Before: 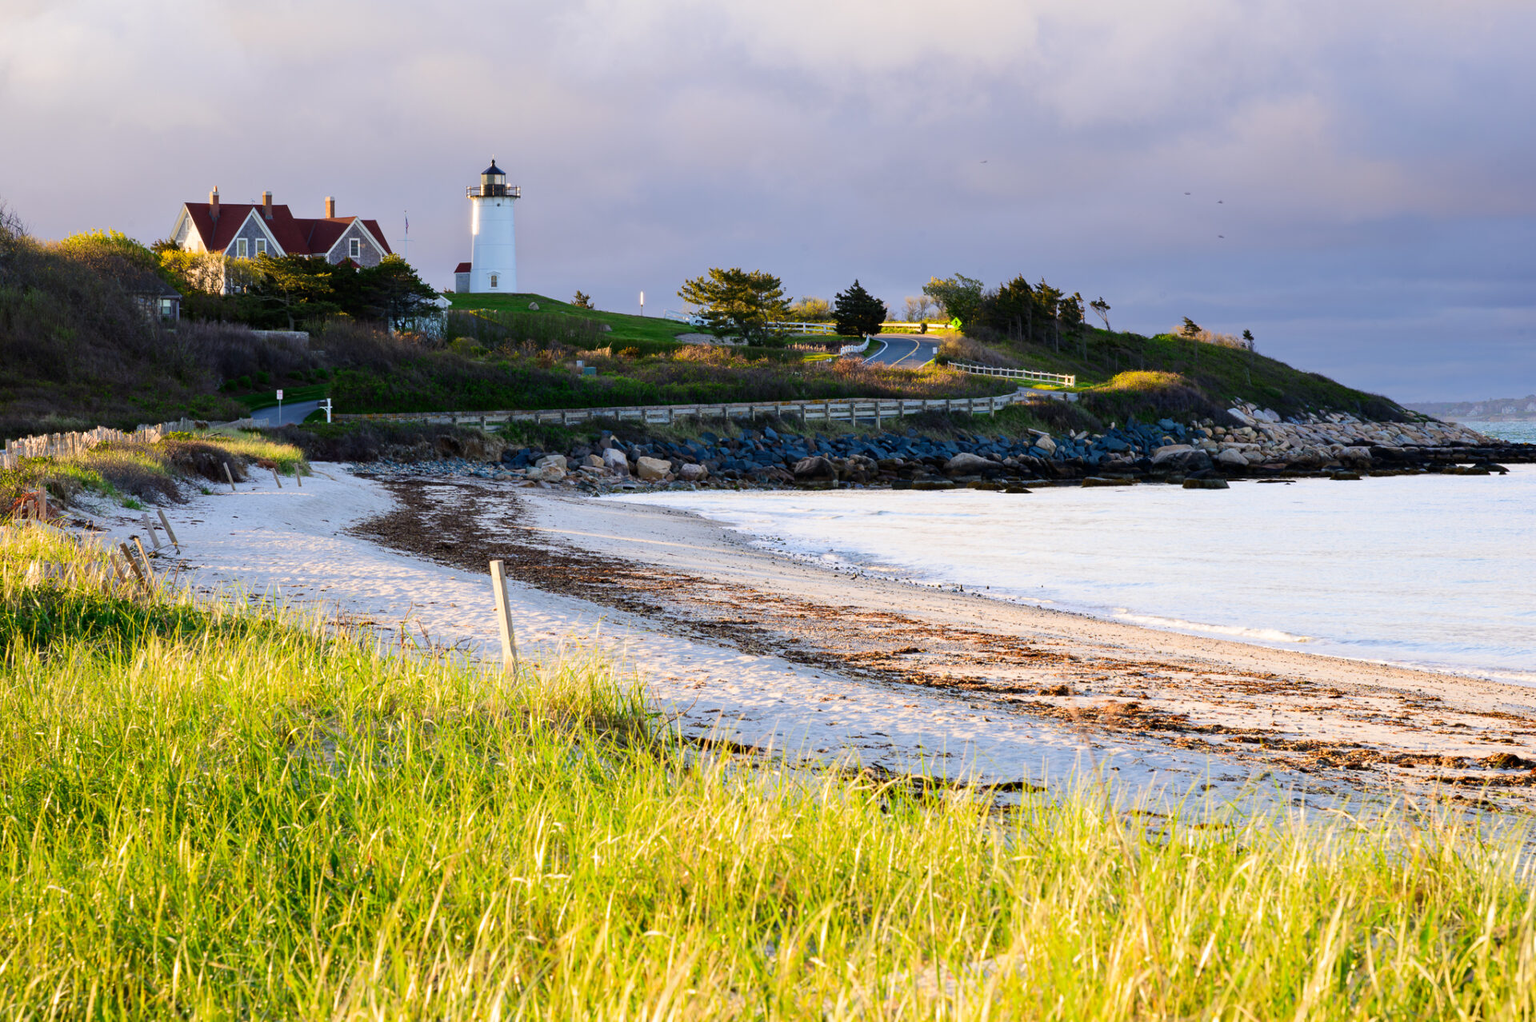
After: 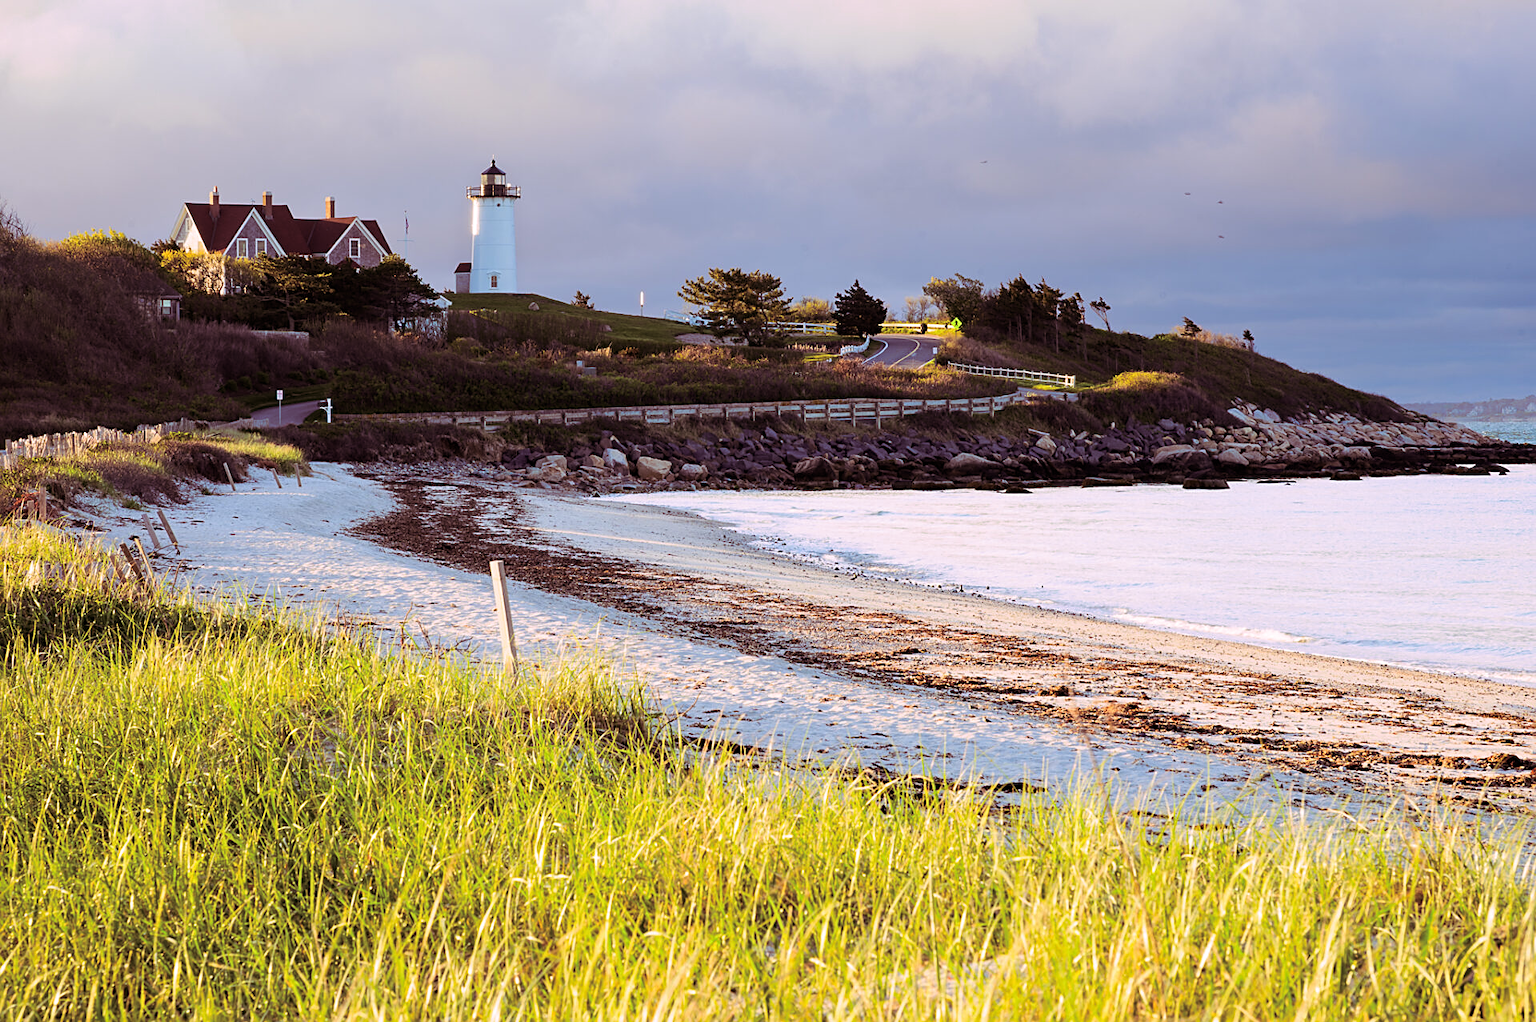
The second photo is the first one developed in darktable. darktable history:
split-toning: highlights › hue 298.8°, highlights › saturation 0.73, compress 41.76%
sharpen: on, module defaults
